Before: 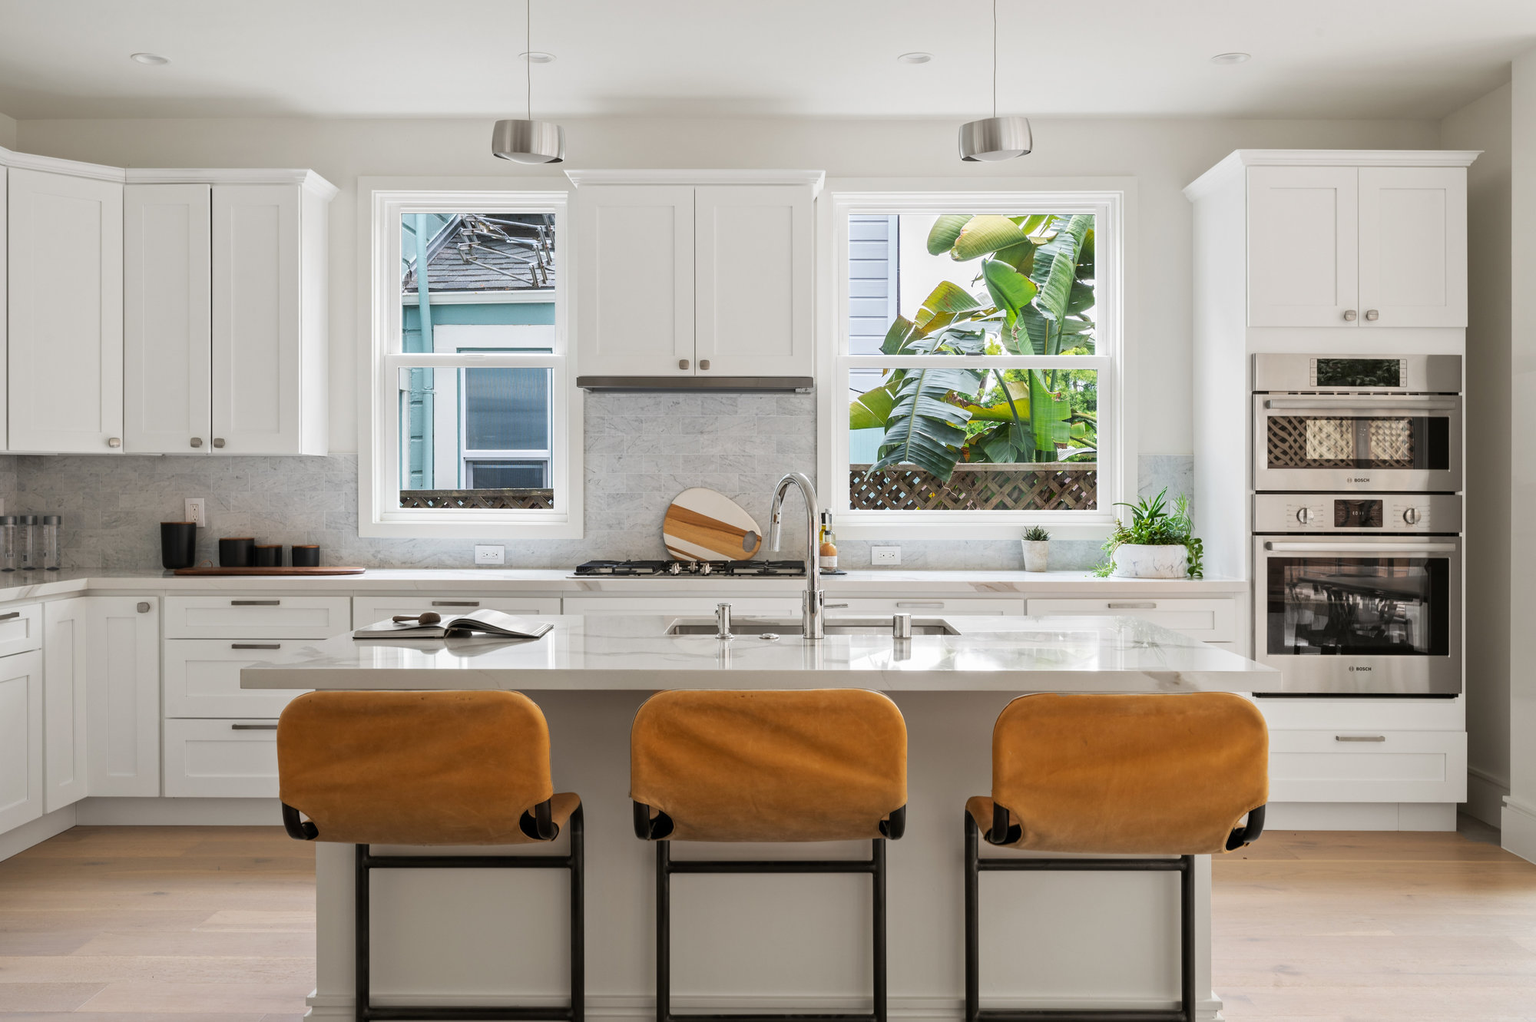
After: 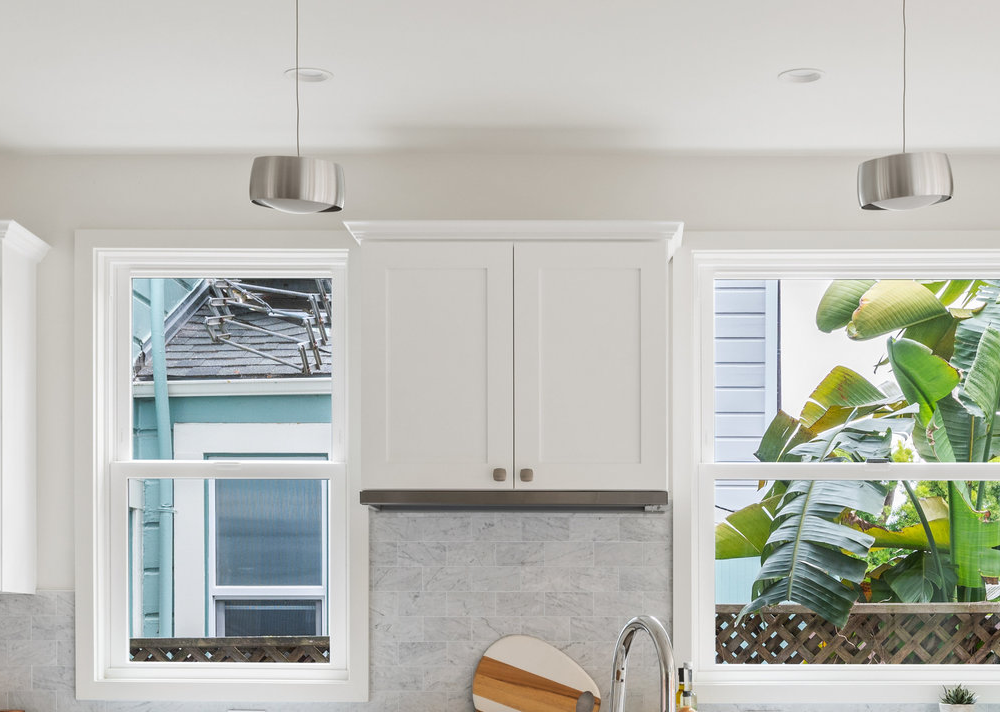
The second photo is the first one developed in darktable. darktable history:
crop: left 19.556%, right 30.401%, bottom 46.458%
base curve: exposure shift 0, preserve colors none
